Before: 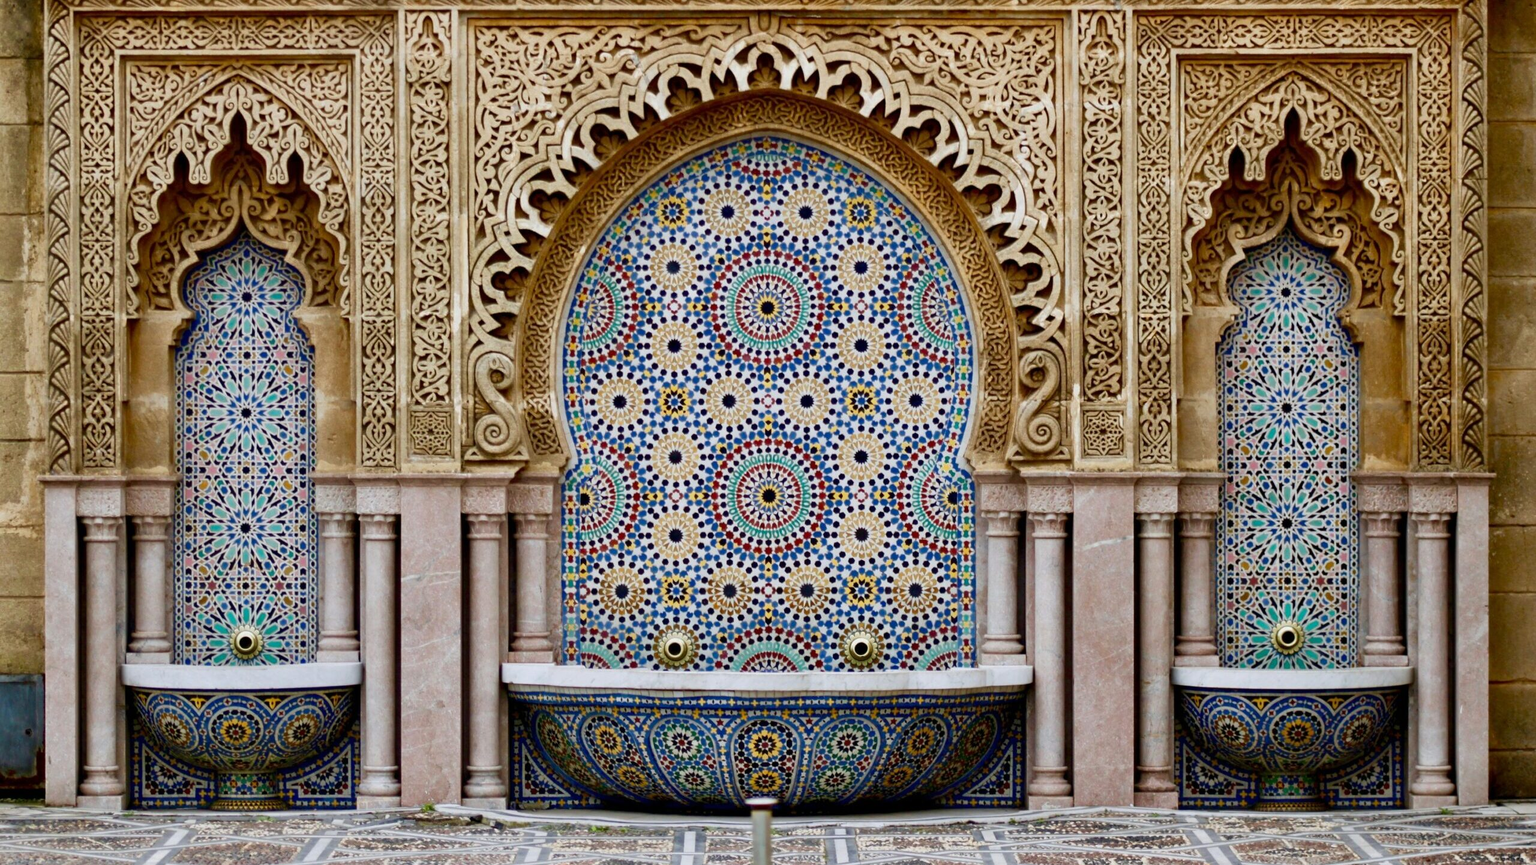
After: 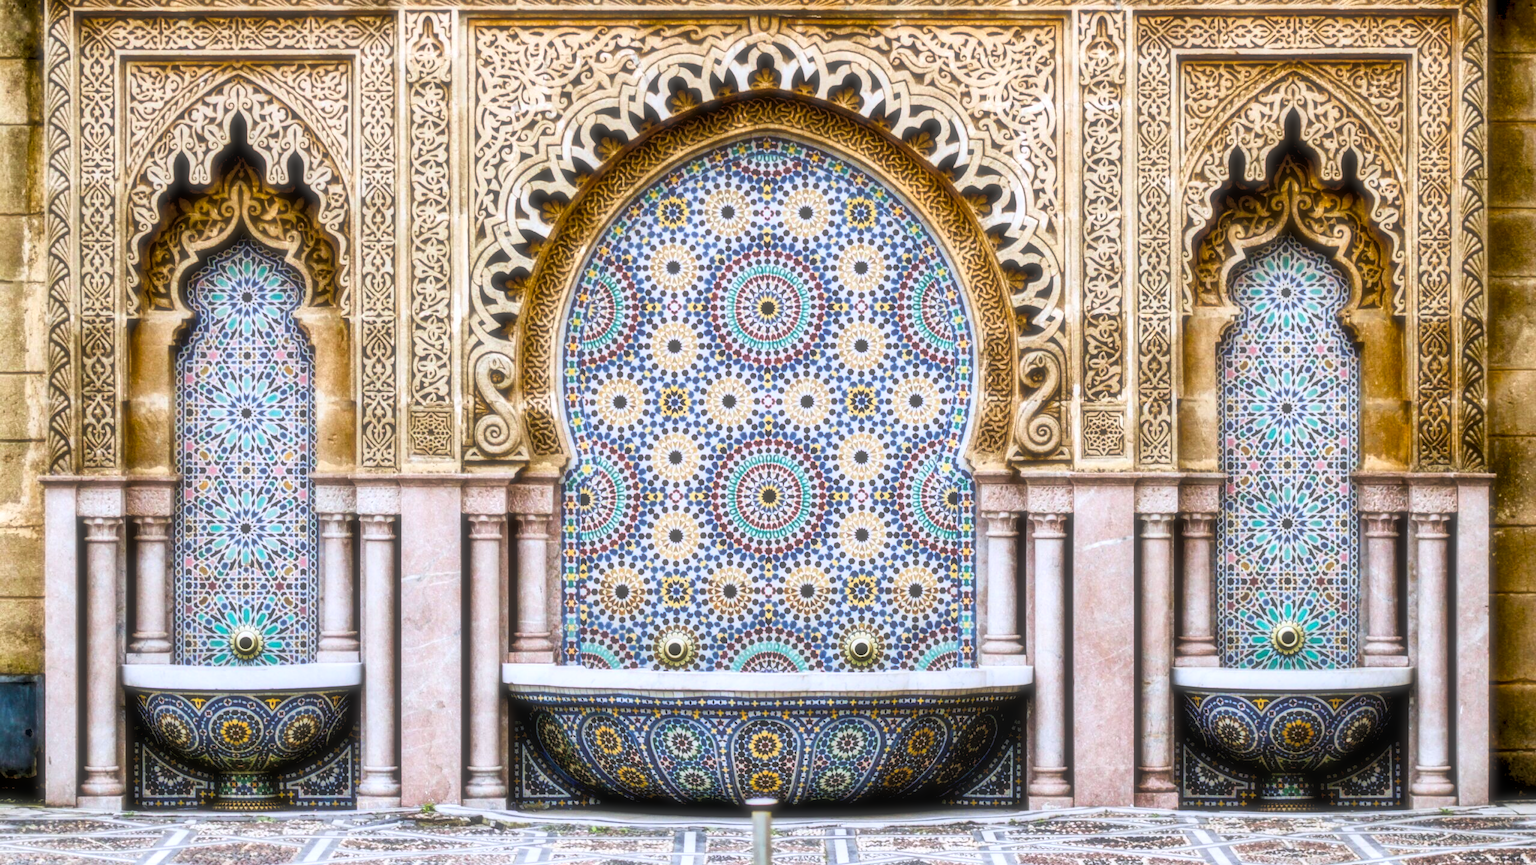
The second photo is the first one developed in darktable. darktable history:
color balance rgb: perceptual saturation grading › global saturation 20%, perceptual saturation grading › highlights -25%, perceptual saturation grading › shadows 25%
color calibration: illuminant as shot in camera, x 0.358, y 0.373, temperature 4628.91 K
tone equalizer: on, module defaults
levels: mode automatic, black 0.023%, white 99.97%, levels [0.062, 0.494, 0.925]
local contrast: highlights 61%, detail 143%, midtone range 0.428
rgb levels: preserve colors sum RGB, levels [[0.038, 0.433, 0.934], [0, 0.5, 1], [0, 0.5, 1]]
soften: size 19.52%, mix 20.32%
tone curve: curves: ch0 [(0, 0) (0.288, 0.201) (0.683, 0.793) (1, 1)], color space Lab, linked channels, preserve colors none
